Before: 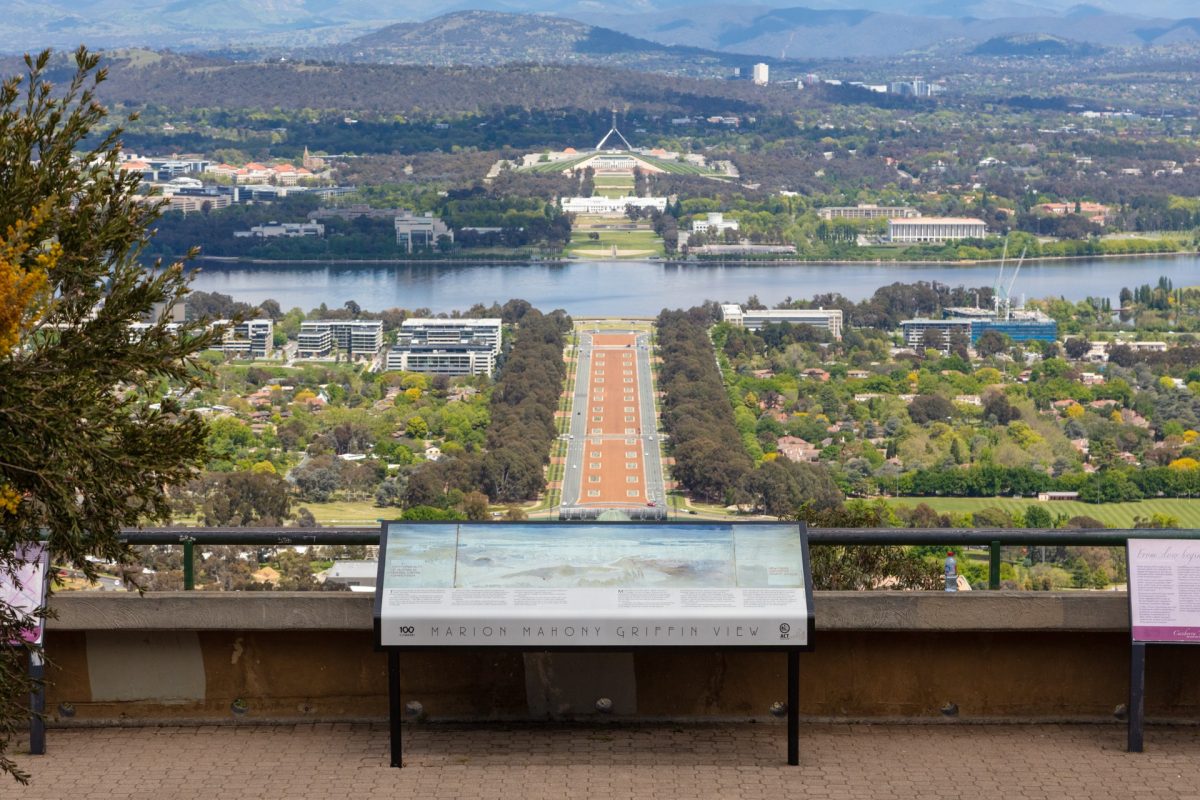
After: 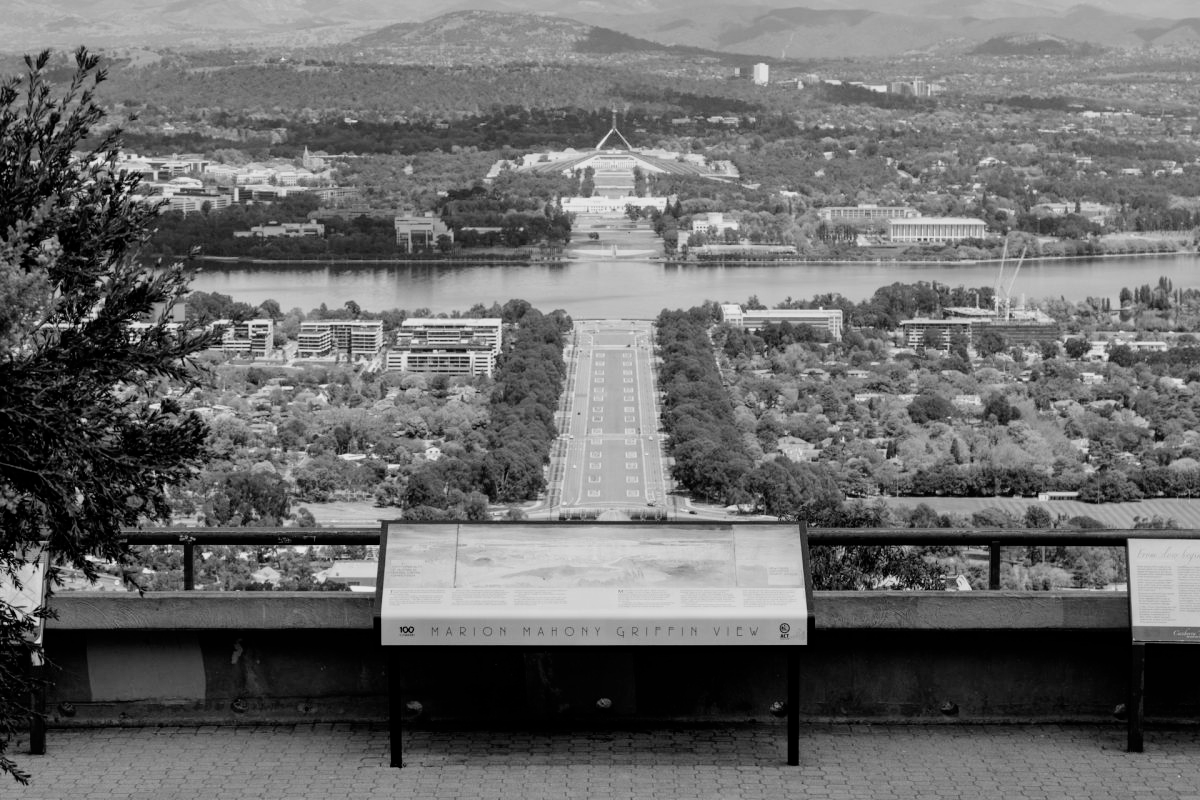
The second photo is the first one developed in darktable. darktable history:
monochrome: on, module defaults
filmic rgb: black relative exposure -5 EV, white relative exposure 3.5 EV, hardness 3.19, contrast 1.2, highlights saturation mix -50%
